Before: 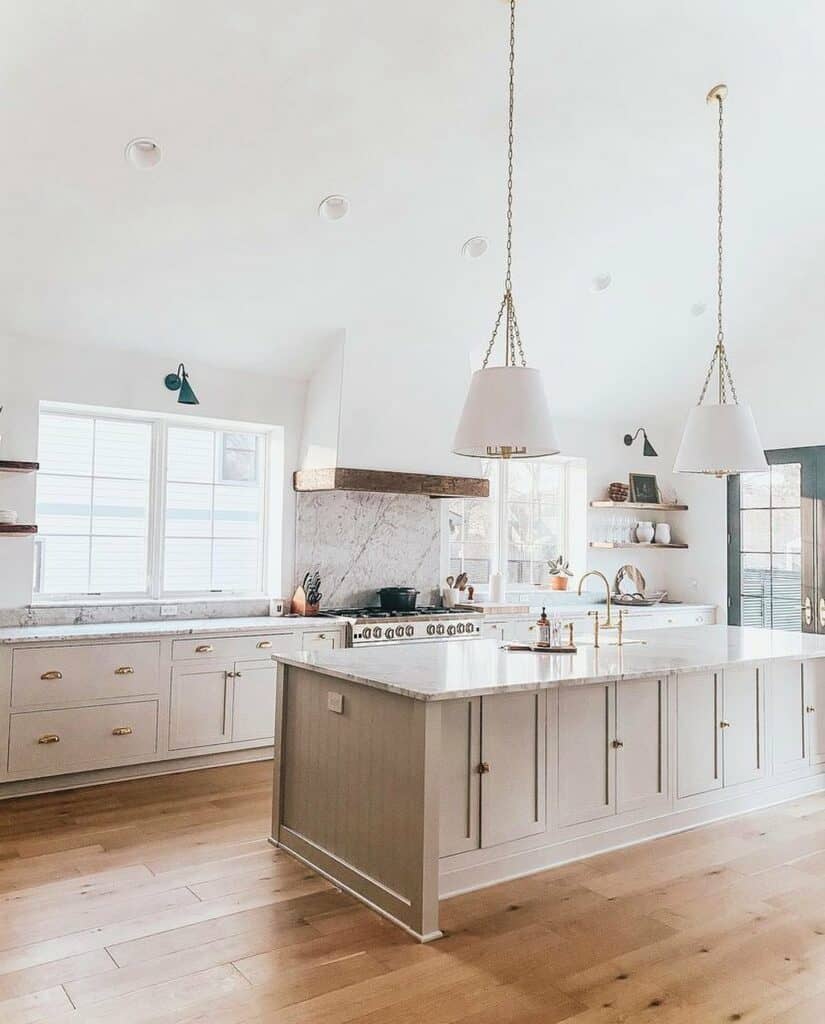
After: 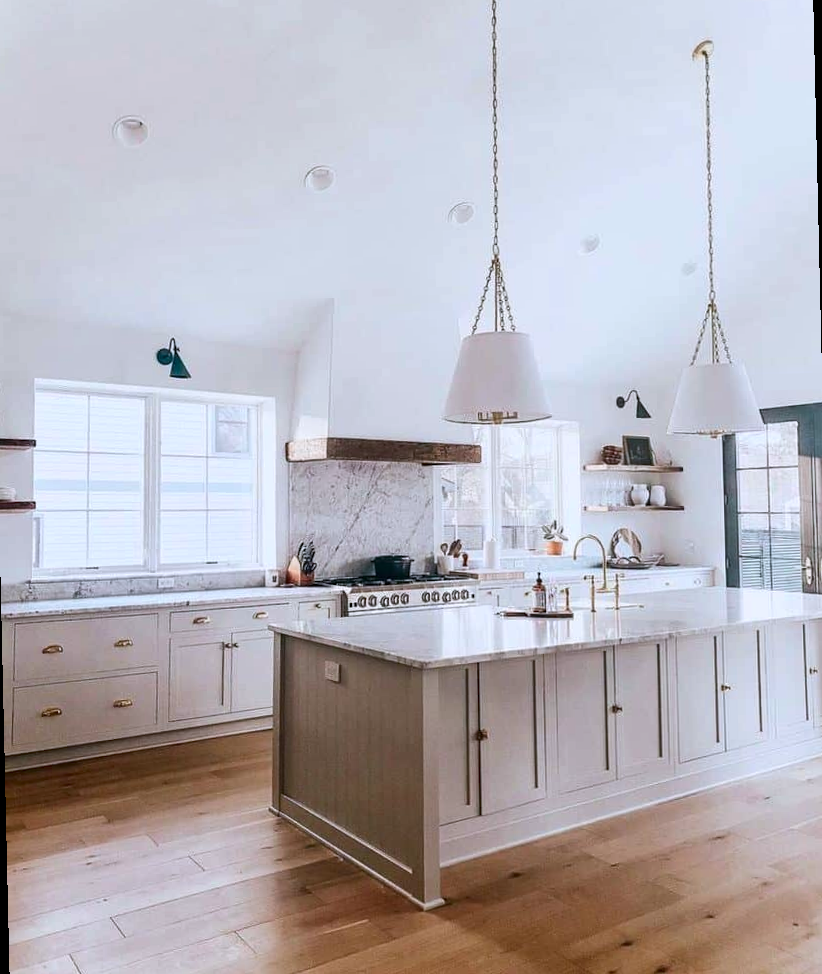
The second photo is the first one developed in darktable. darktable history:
rotate and perspective: rotation -1.32°, lens shift (horizontal) -0.031, crop left 0.015, crop right 0.985, crop top 0.047, crop bottom 0.982
color calibration: illuminant as shot in camera, x 0.358, y 0.373, temperature 4628.91 K
exposure: compensate highlight preservation false
contrast brightness saturation: contrast 0.07, brightness -0.14, saturation 0.11
